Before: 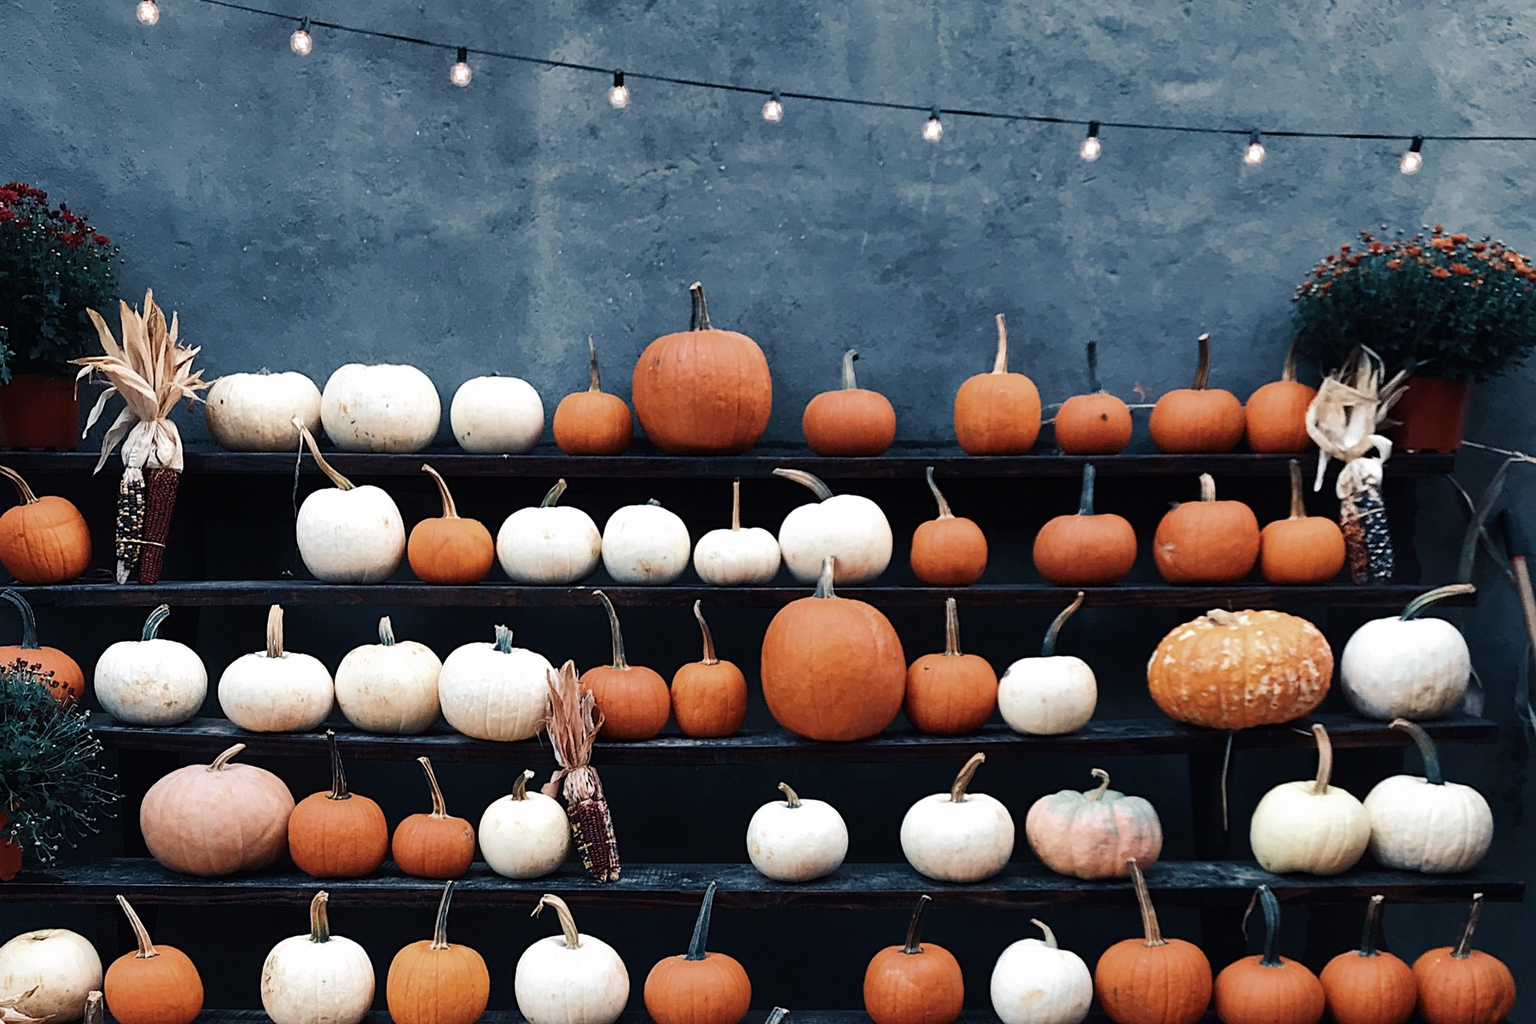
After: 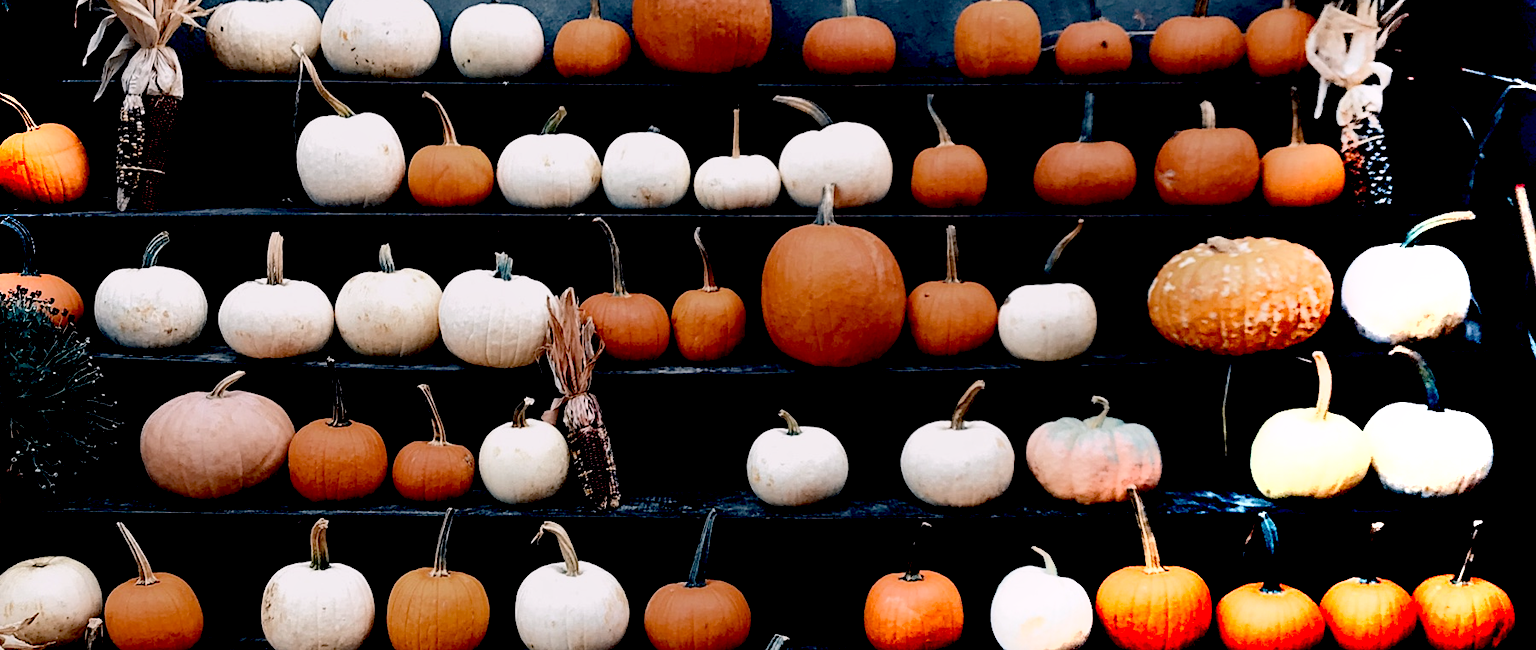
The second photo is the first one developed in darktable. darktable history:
tone equalizer: on, module defaults
color correction: highlights a* 3.12, highlights b* -1.55, shadows a* -0.101, shadows b* 2.52, saturation 0.98
crop and rotate: top 36.435%
exposure: black level correction 0.046, exposure -0.228 EV, compensate highlight preservation false
shadows and highlights: radius 331.84, shadows 53.55, highlights -100, compress 94.63%, highlights color adjustment 73.23%, soften with gaussian
